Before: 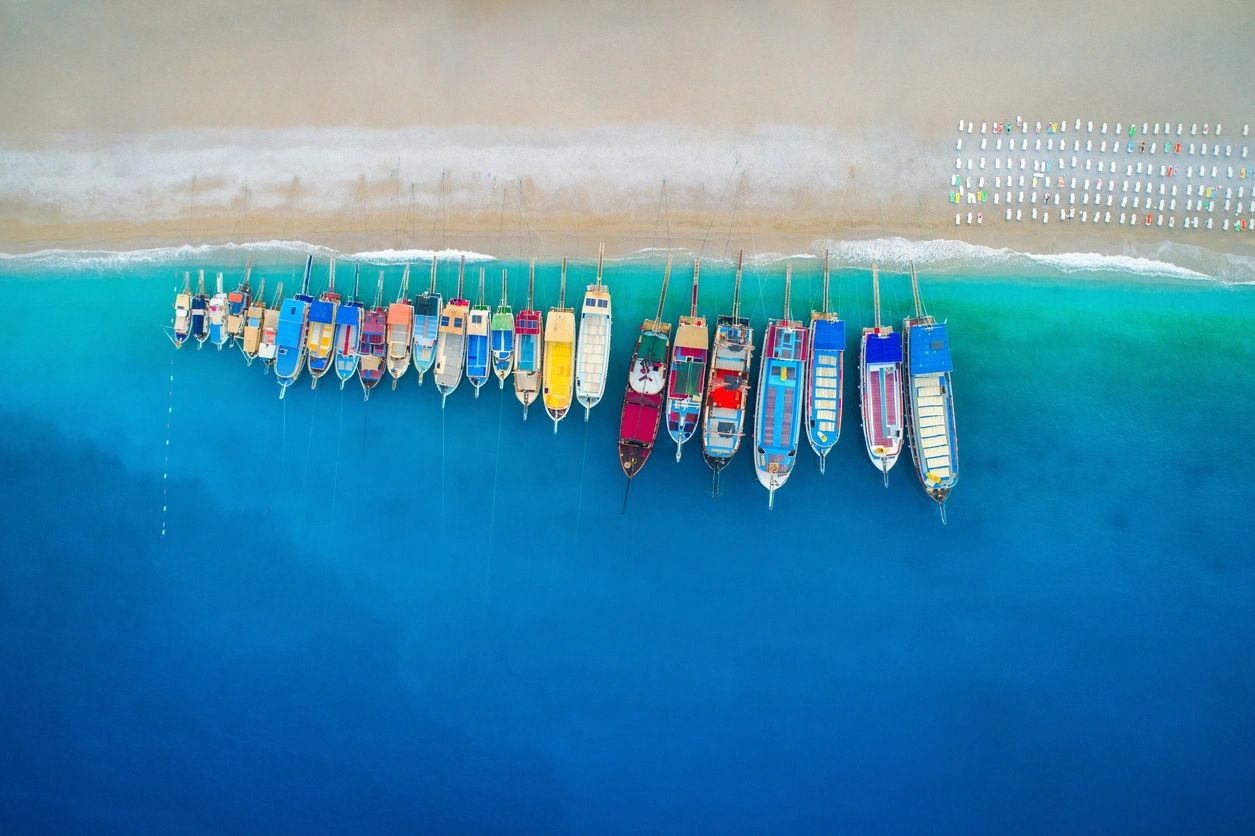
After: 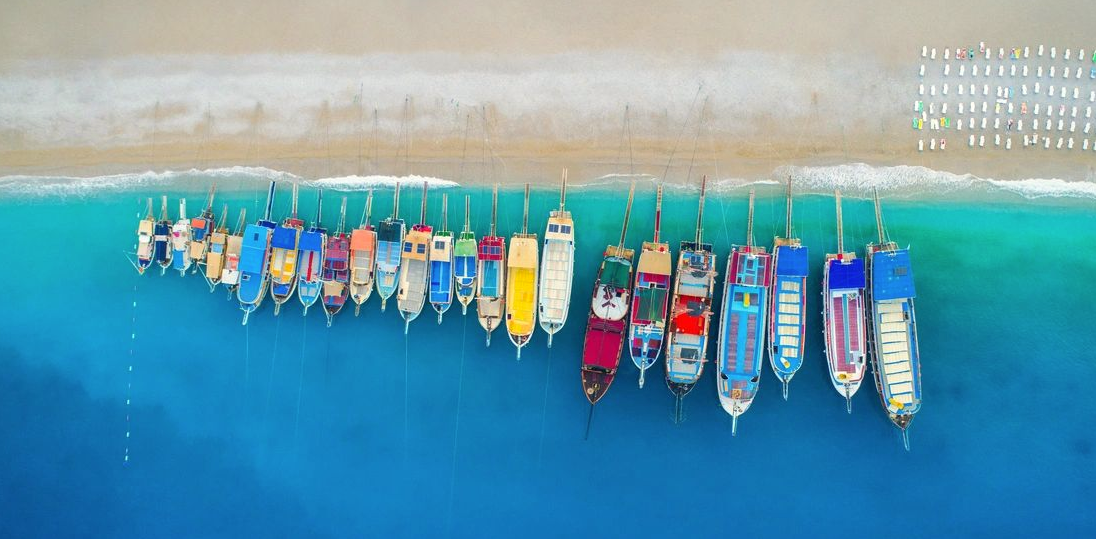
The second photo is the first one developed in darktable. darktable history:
crop: left 3.015%, top 8.969%, right 9.647%, bottom 26.457%
color correction: highlights b* 3
